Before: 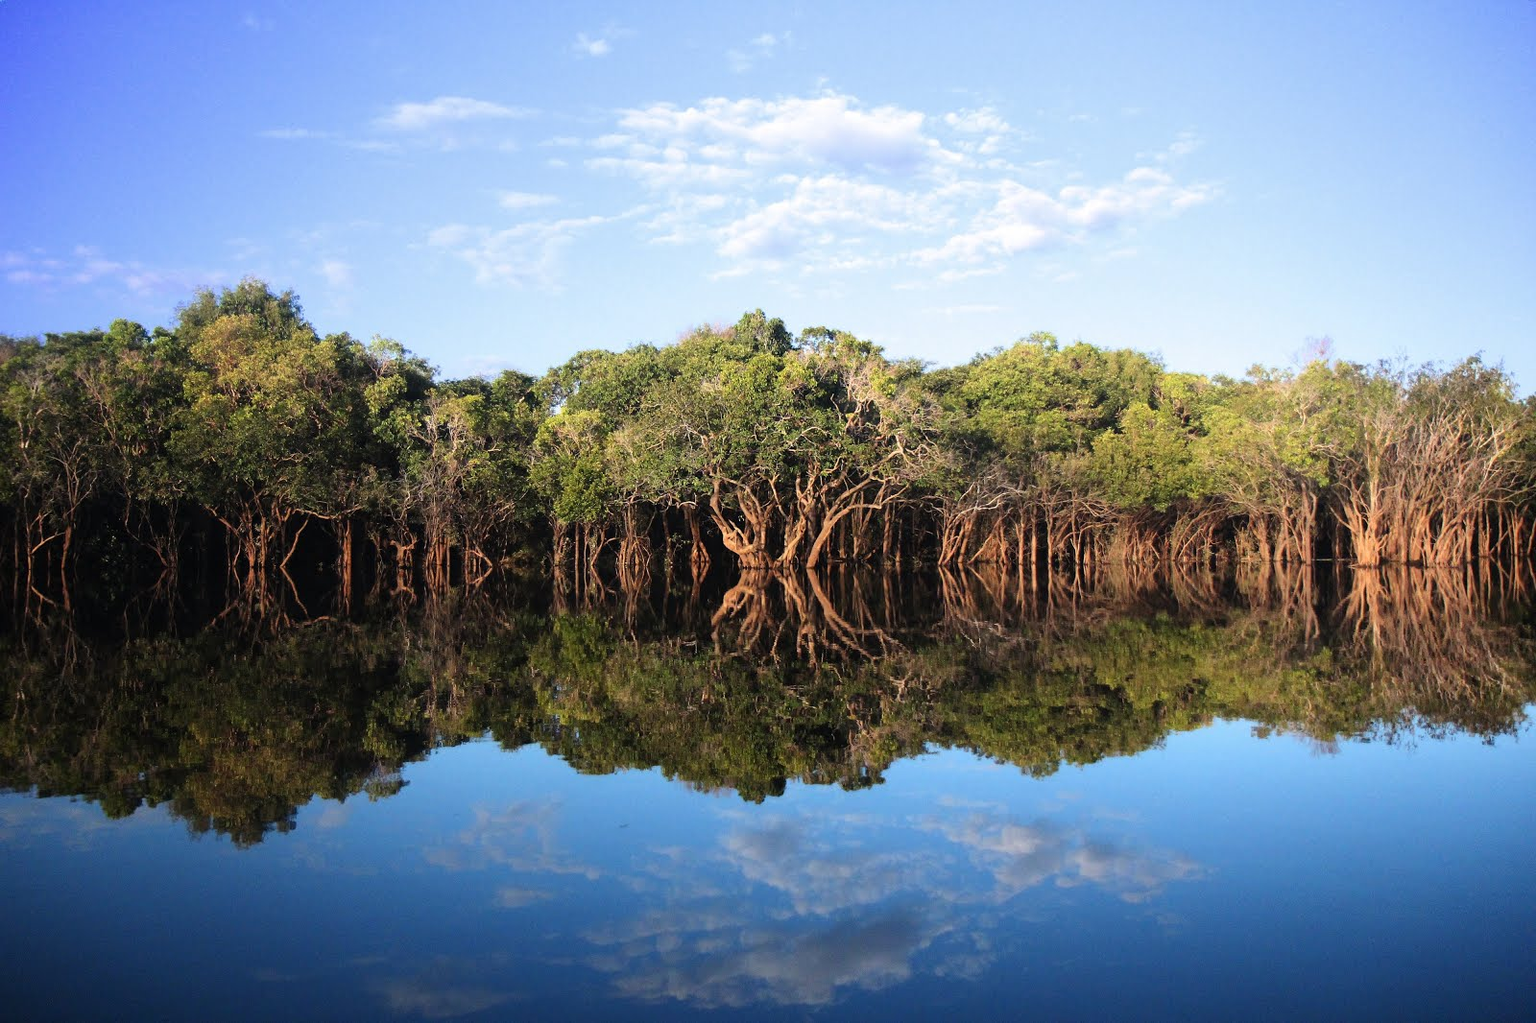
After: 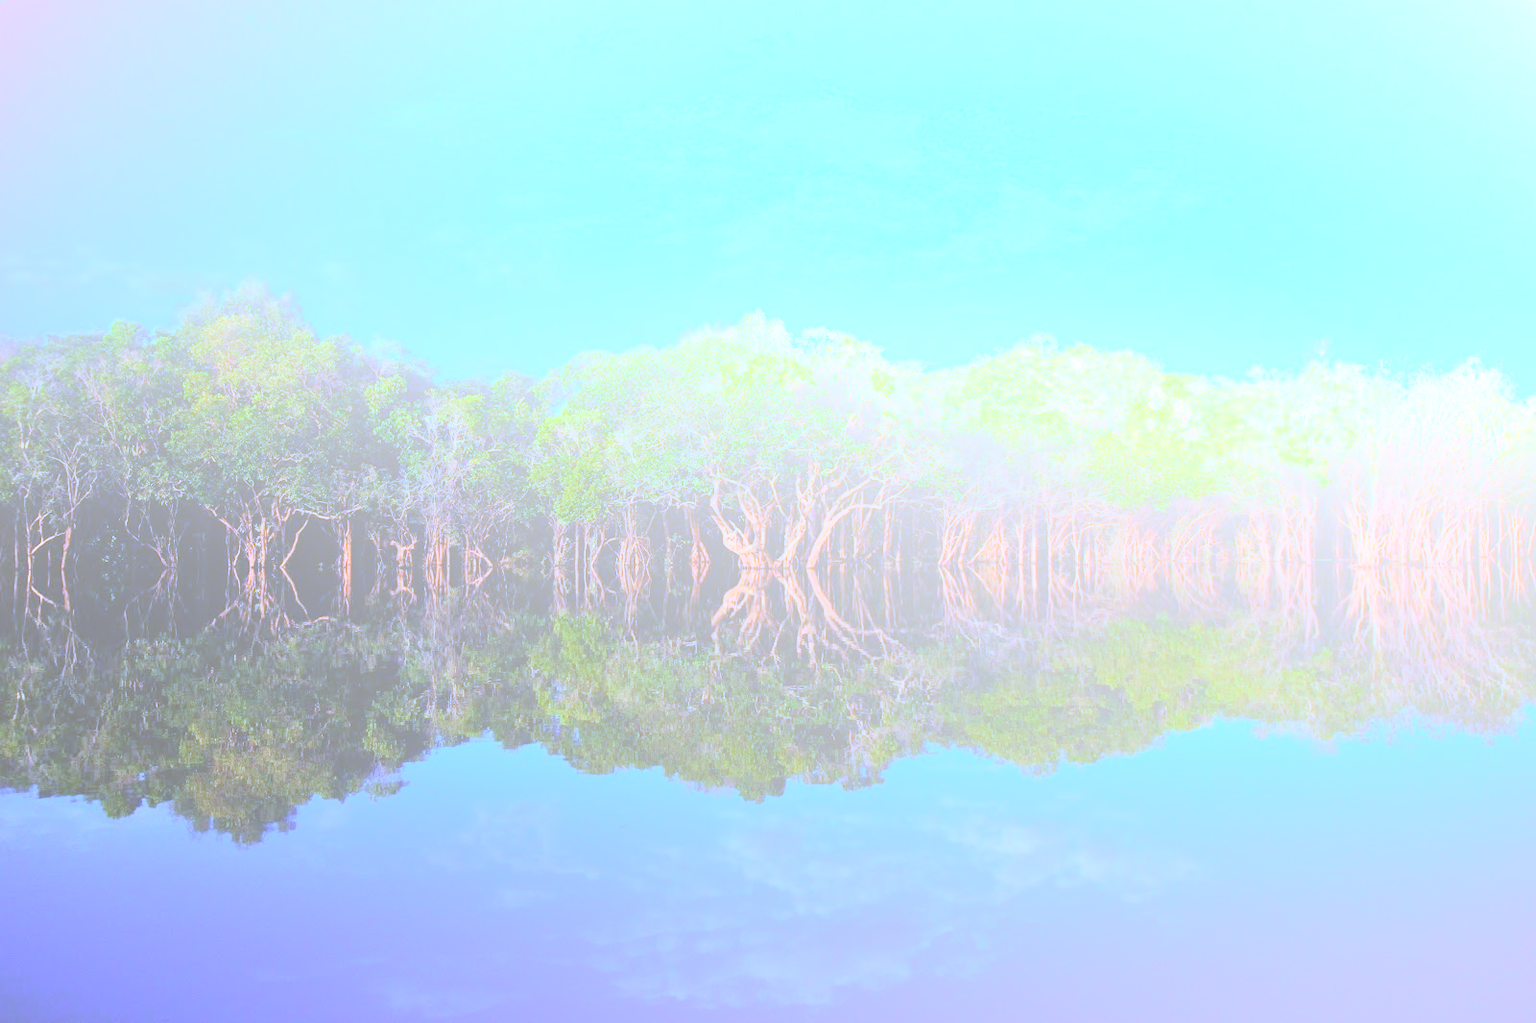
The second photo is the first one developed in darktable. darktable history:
bloom: size 70%, threshold 25%, strength 70%
tone equalizer: on, module defaults
white balance: red 0.766, blue 1.537
shadows and highlights: shadows 60, soften with gaussian
